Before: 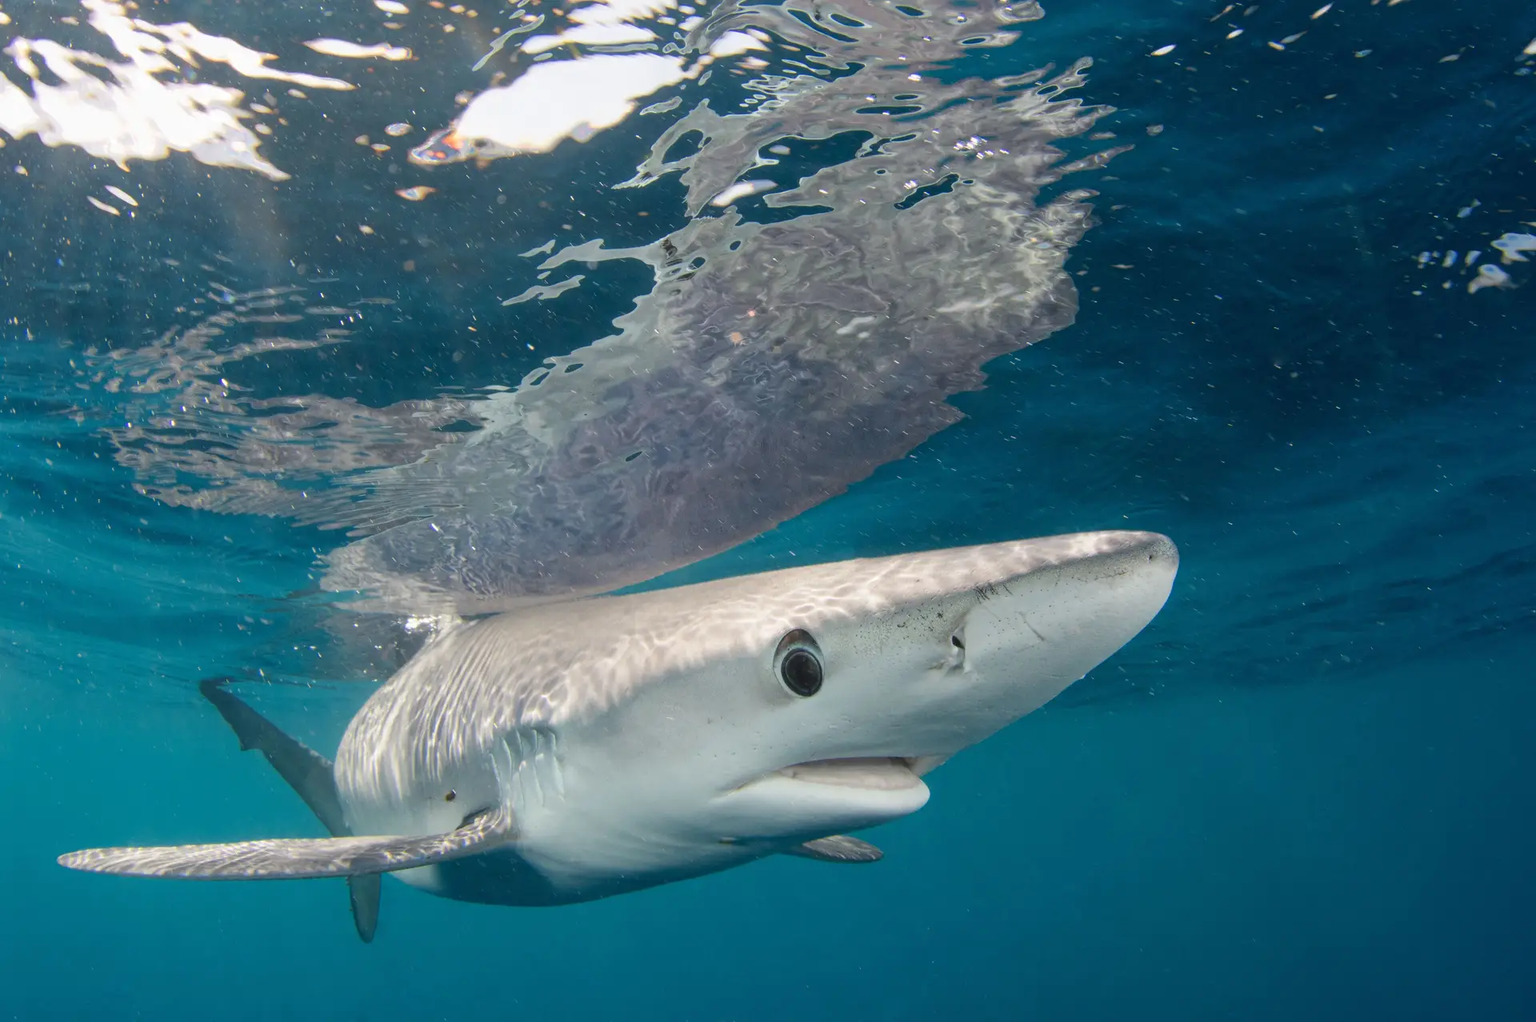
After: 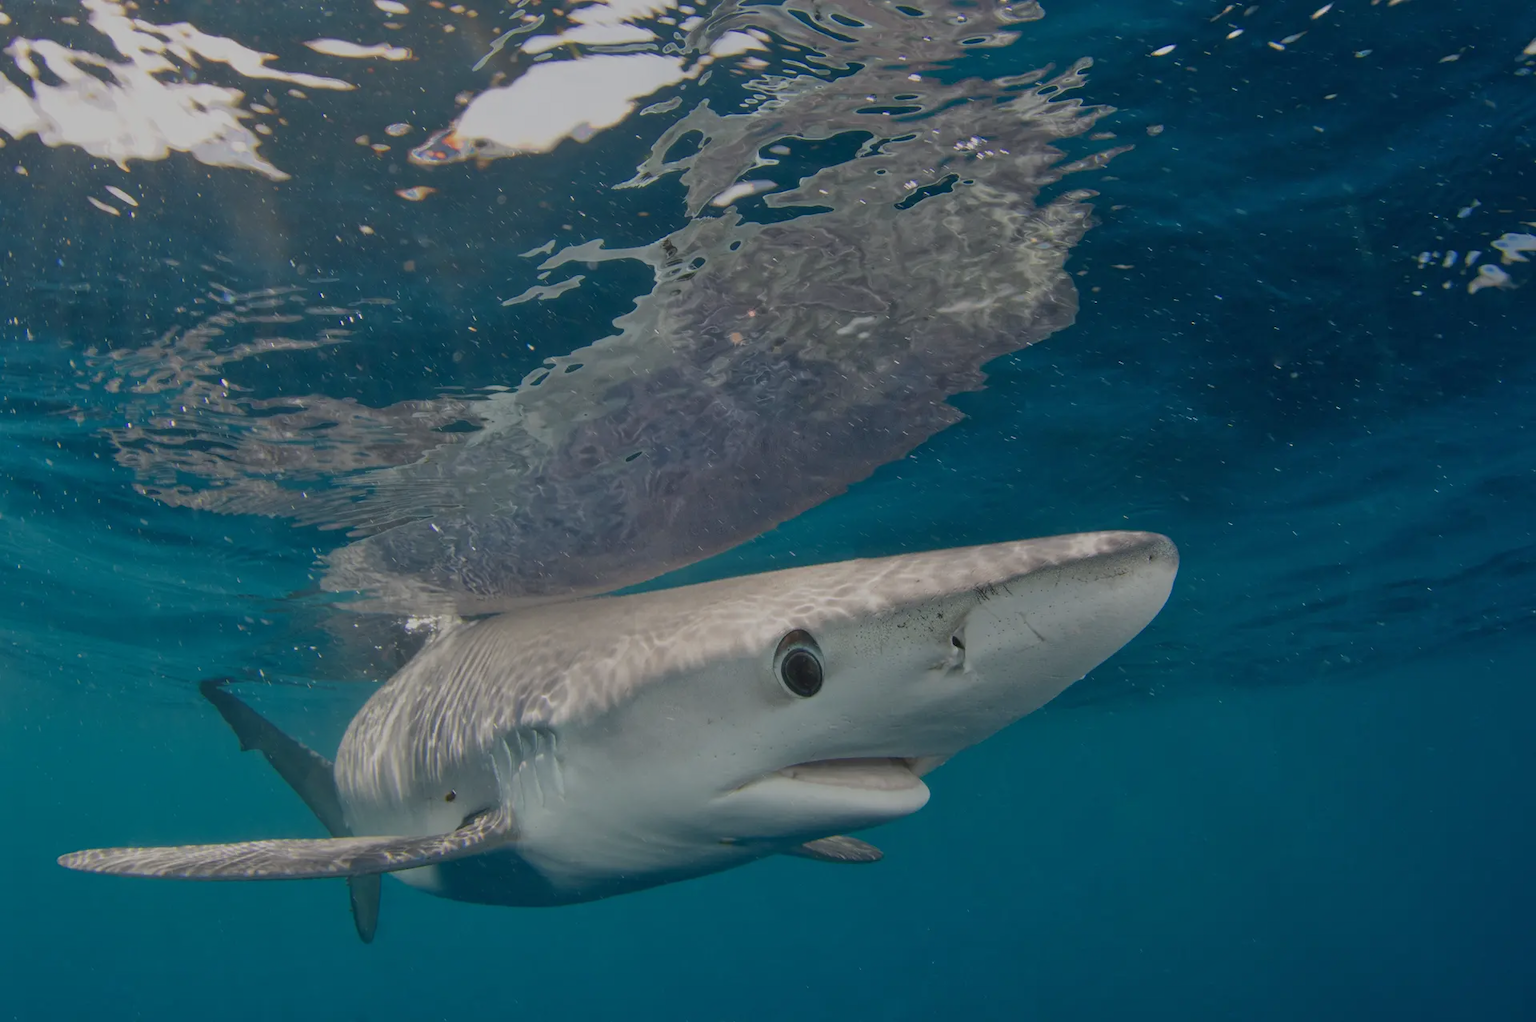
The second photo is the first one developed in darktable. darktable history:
tone equalizer: -8 EV -0.025 EV, -7 EV 0.036 EV, -6 EV -0.008 EV, -5 EV 0.007 EV, -4 EV -0.045 EV, -3 EV -0.232 EV, -2 EV -0.644 EV, -1 EV -0.973 EV, +0 EV -0.947 EV
